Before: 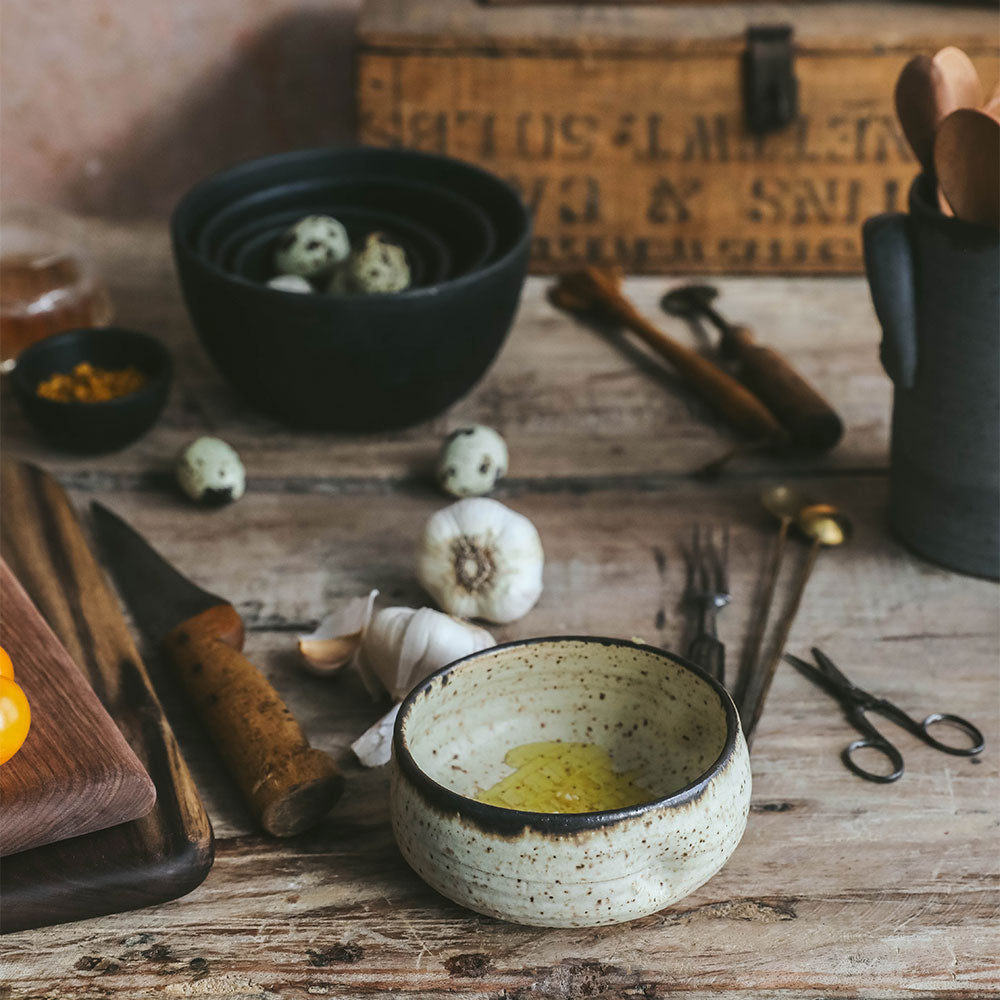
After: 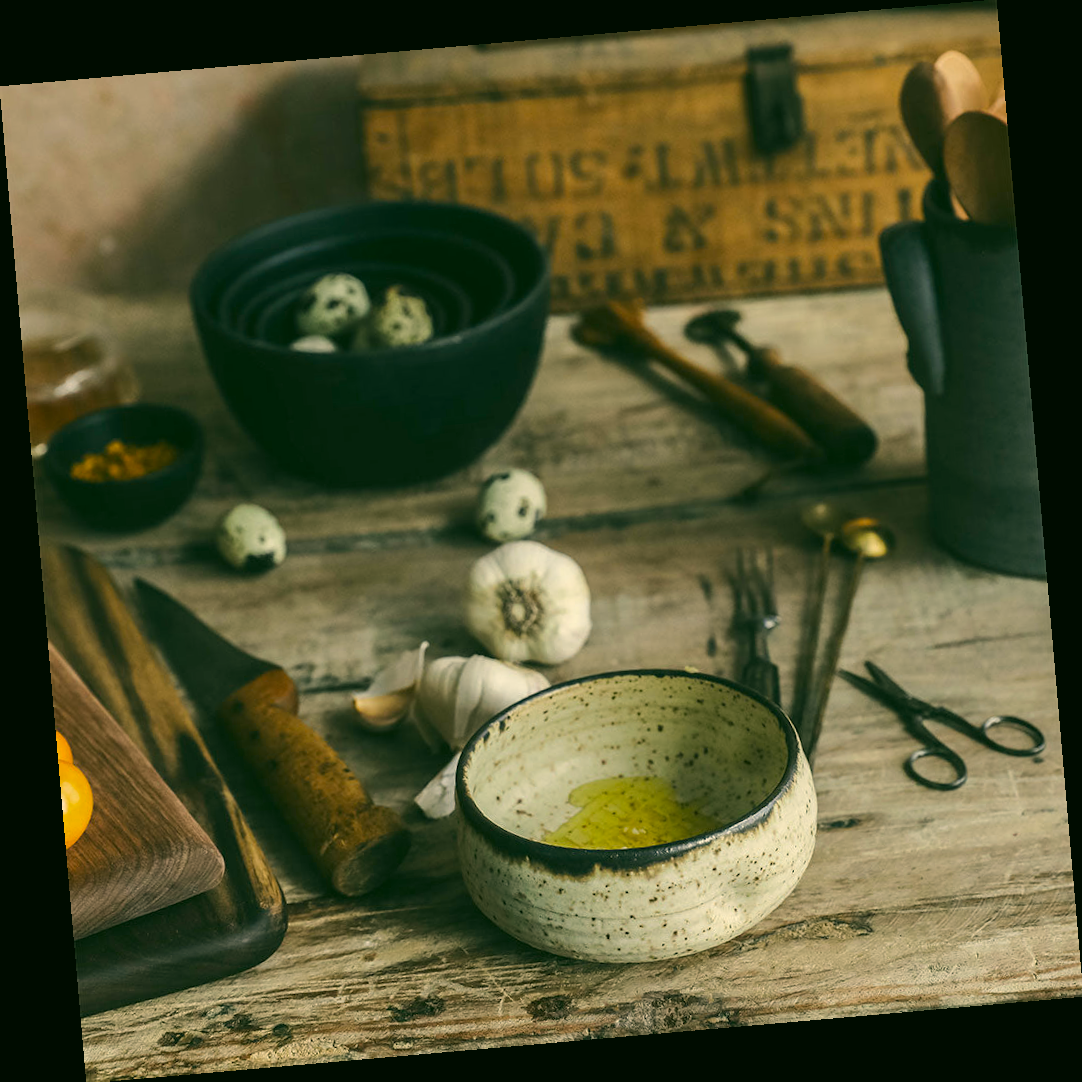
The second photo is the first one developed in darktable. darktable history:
color correction: highlights a* 5.3, highlights b* 24.26, shadows a* -15.58, shadows b* 4.02
rotate and perspective: rotation -4.98°, automatic cropping off
